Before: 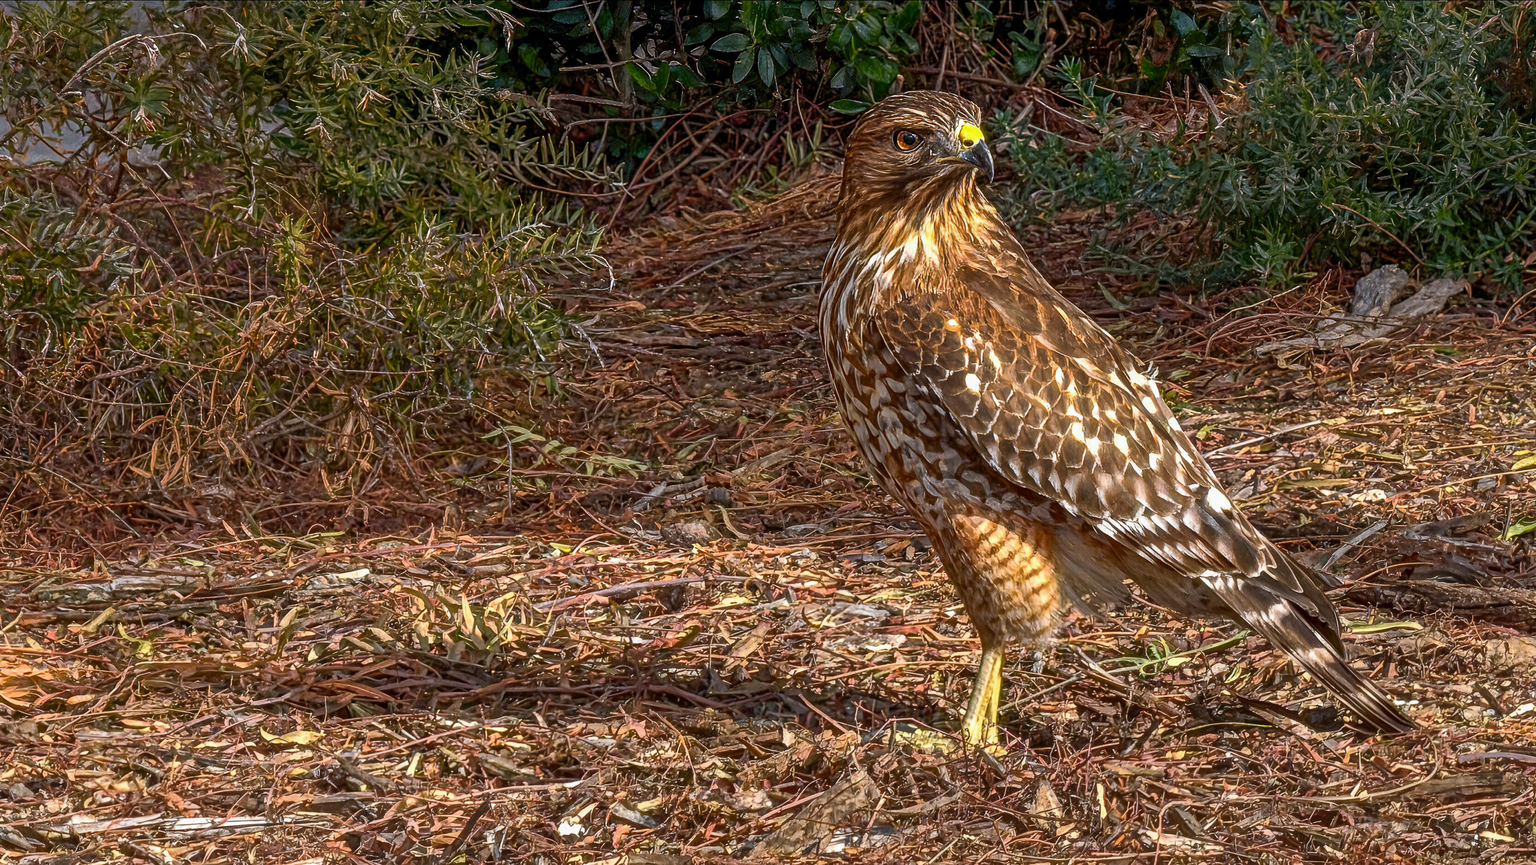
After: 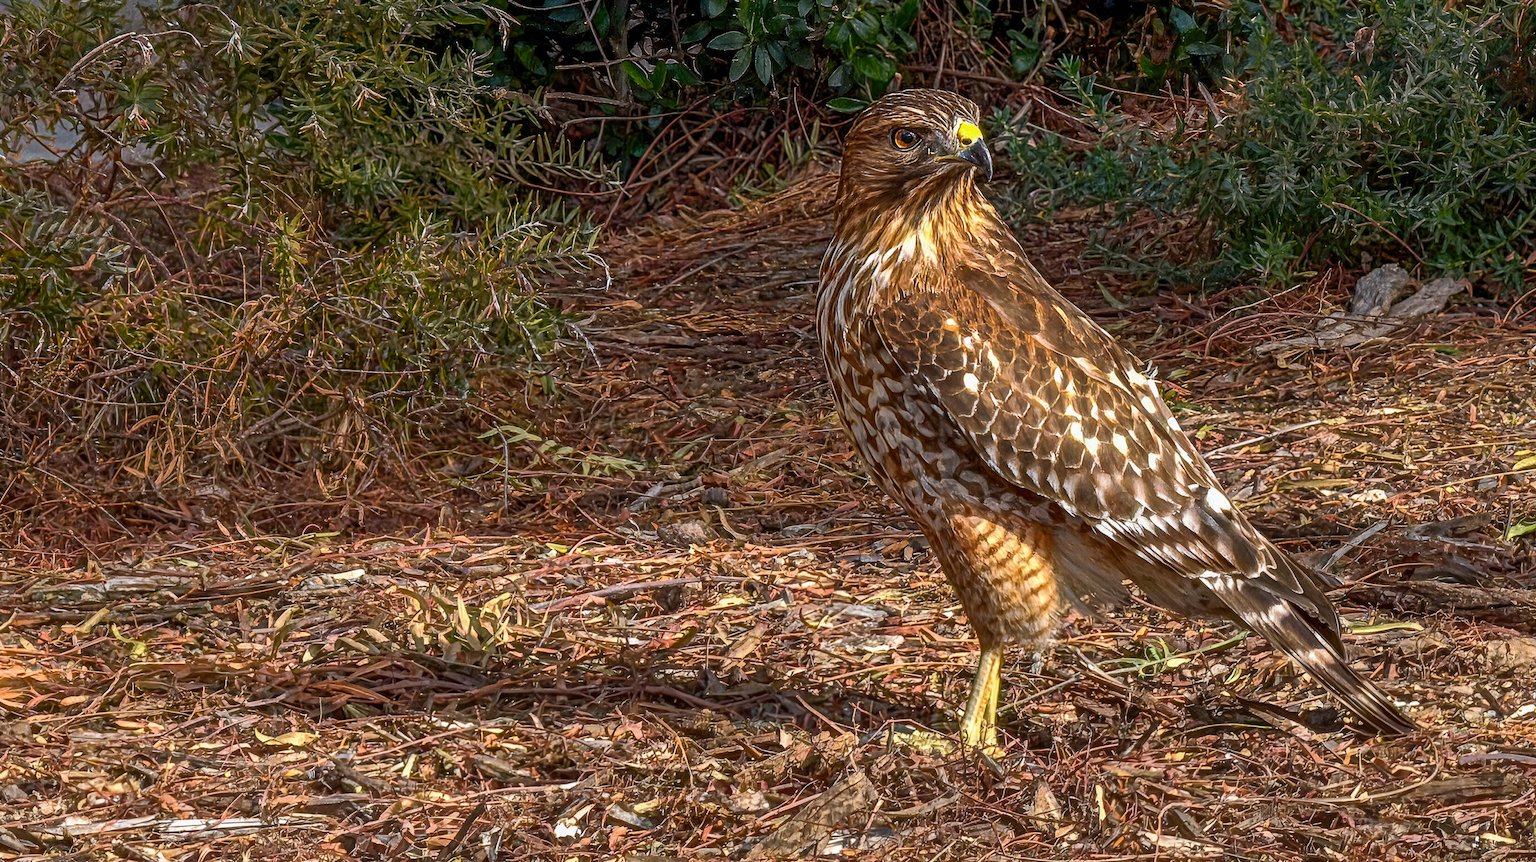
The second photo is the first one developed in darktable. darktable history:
crop and rotate: left 0.487%, top 0.299%, bottom 0.396%
